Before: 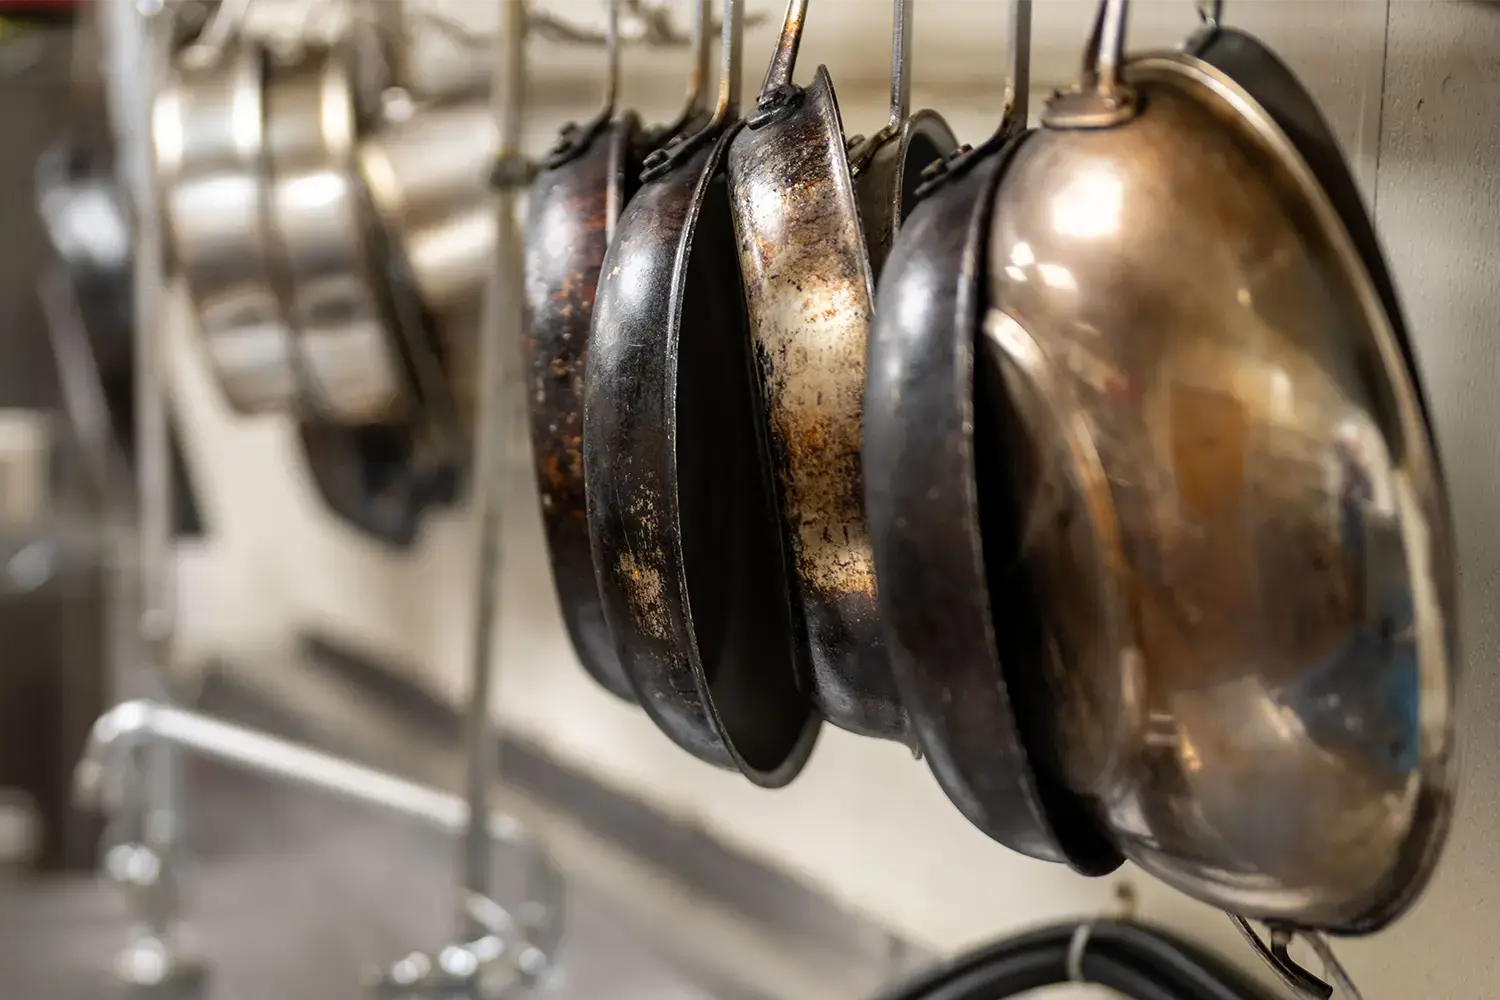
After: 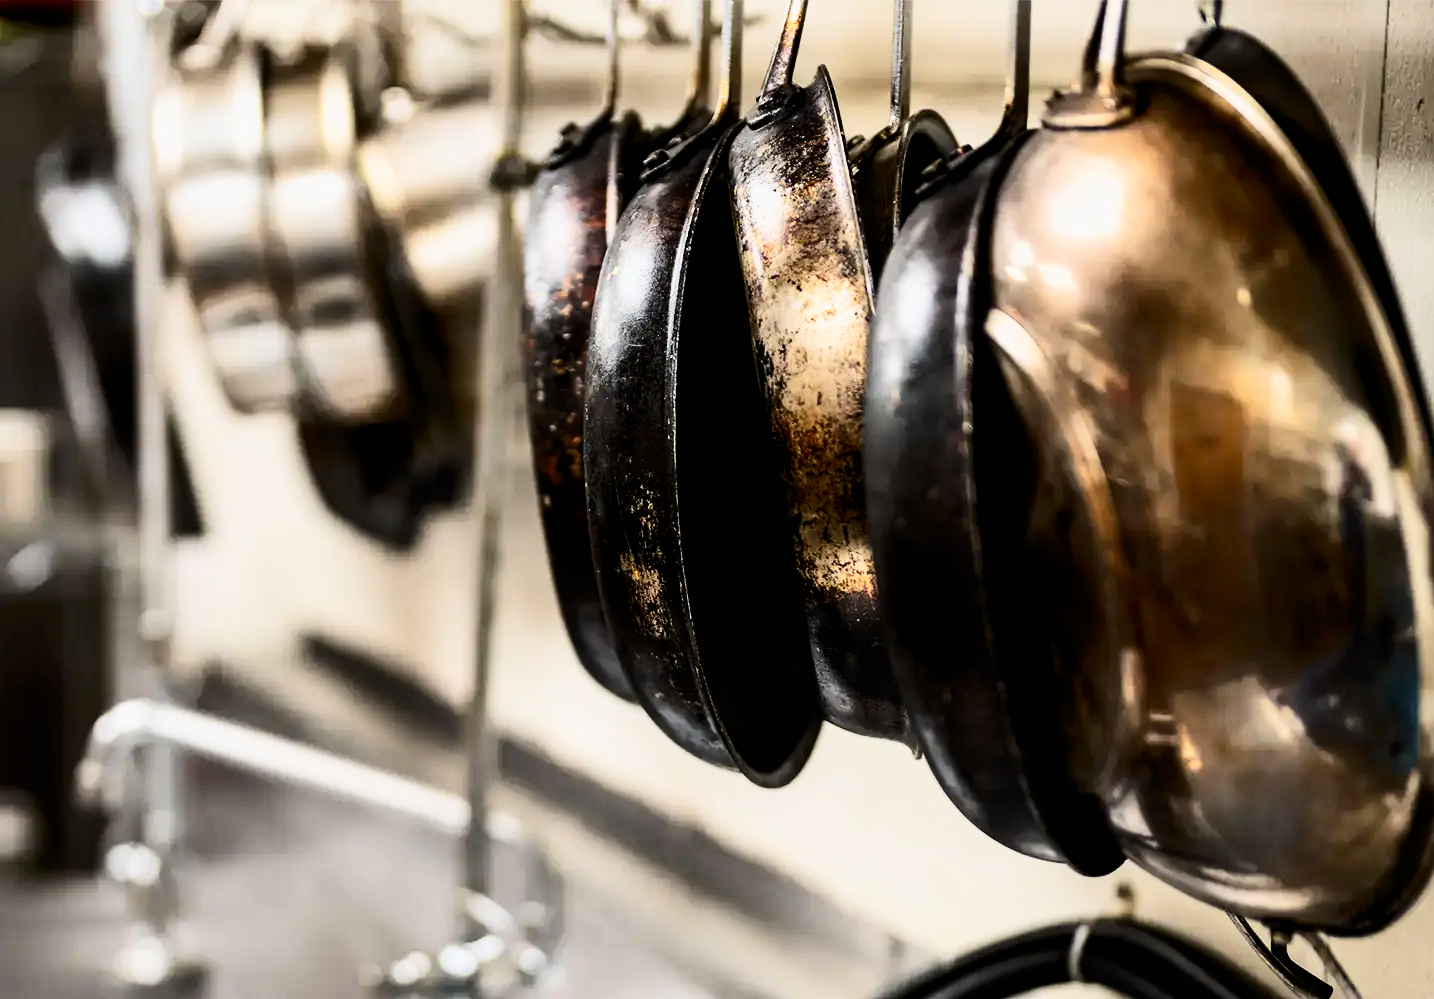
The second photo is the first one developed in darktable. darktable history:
contrast brightness saturation: contrast 0.4, brightness 0.111, saturation 0.205
filmic rgb: black relative exposure -5 EV, white relative exposure 3.5 EV, hardness 3.18, contrast 1.201, highlights saturation mix -49.93%
crop: right 4.354%, bottom 0.049%
